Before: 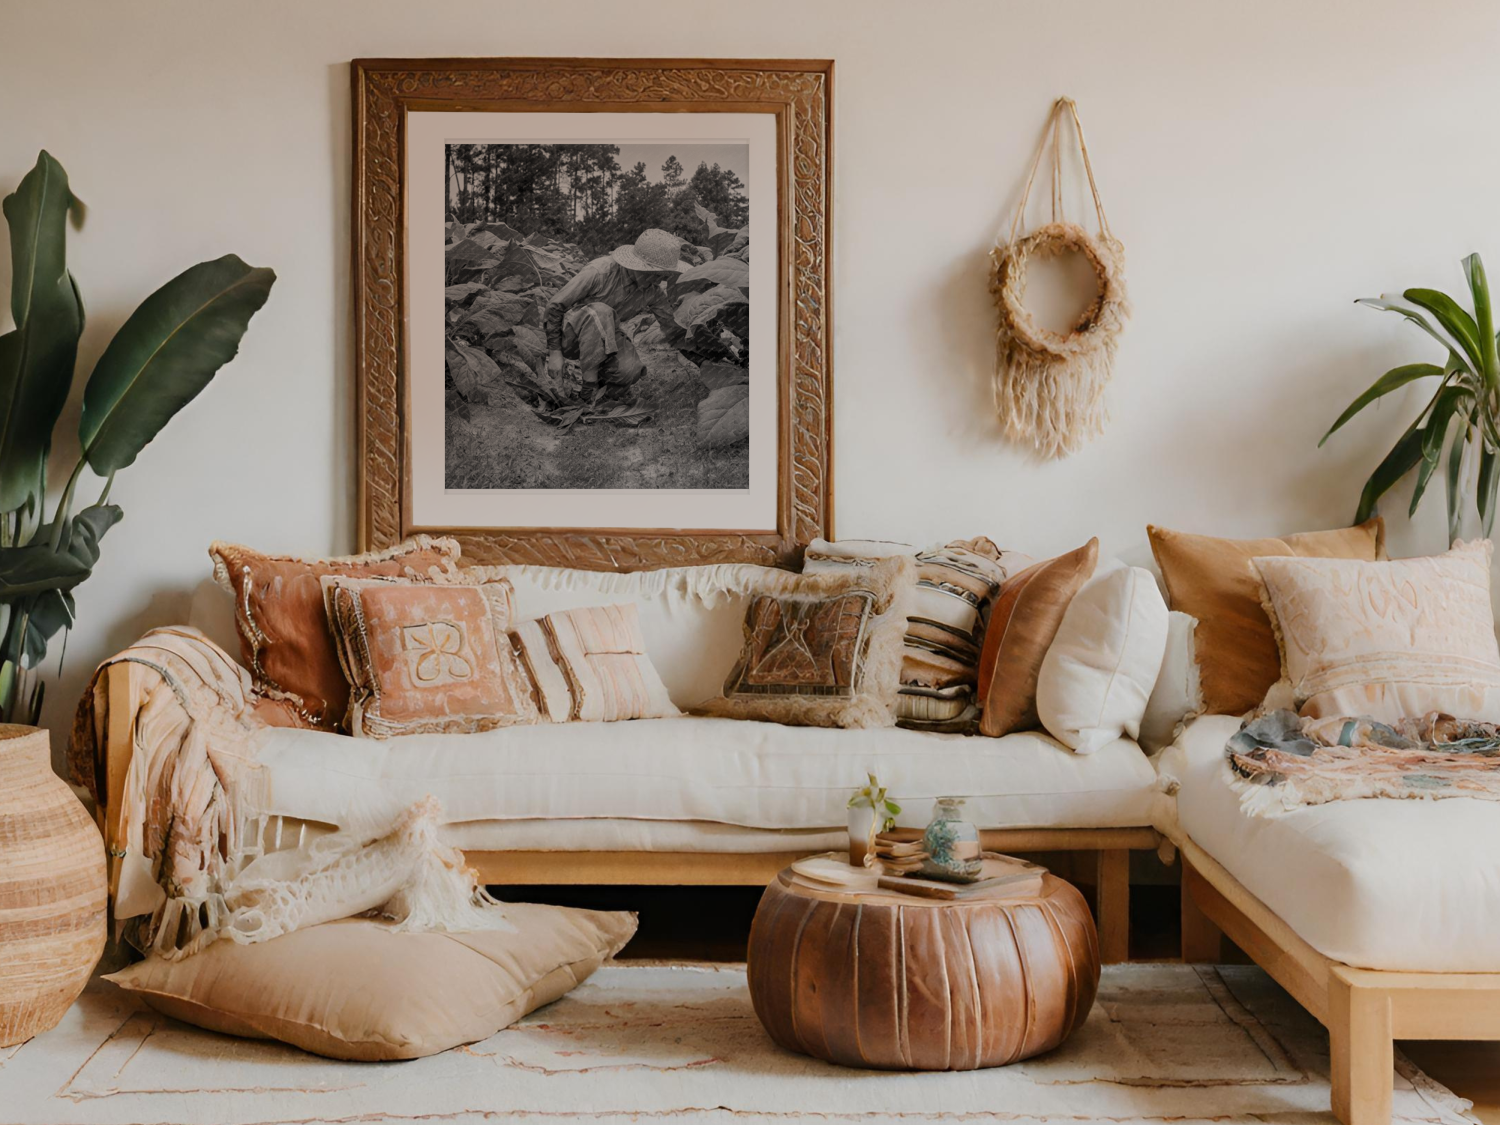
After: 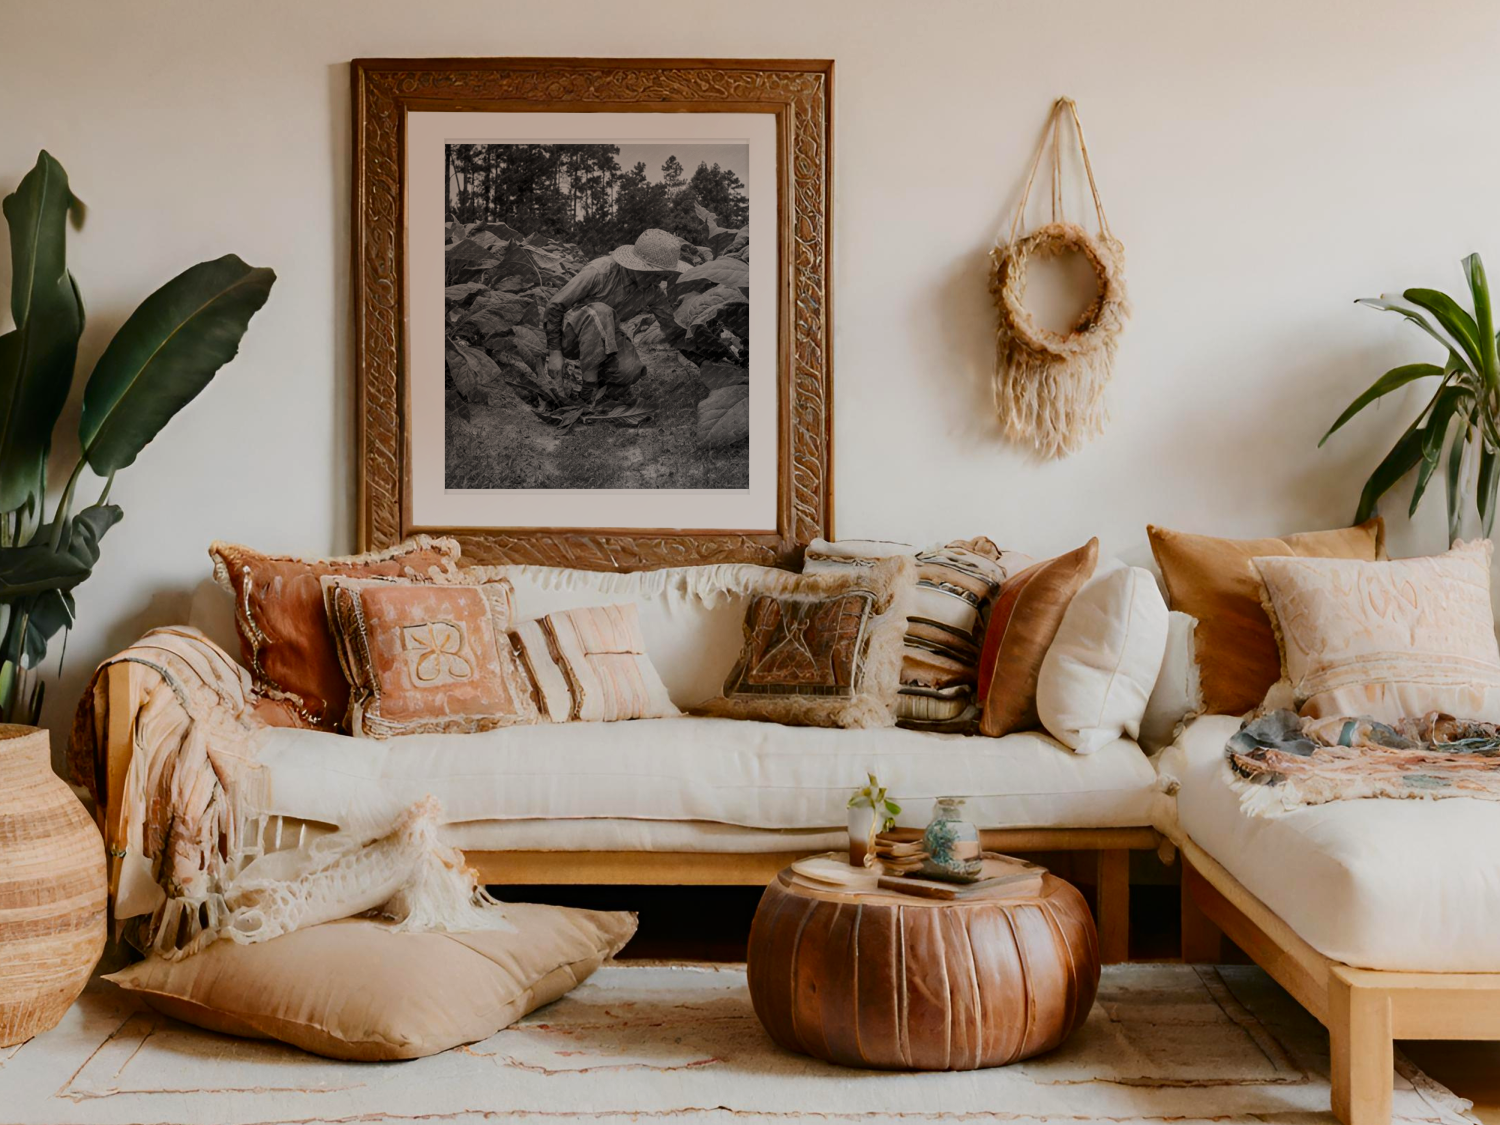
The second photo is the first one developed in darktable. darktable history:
contrast brightness saturation: contrast 0.128, brightness -0.051, saturation 0.165
